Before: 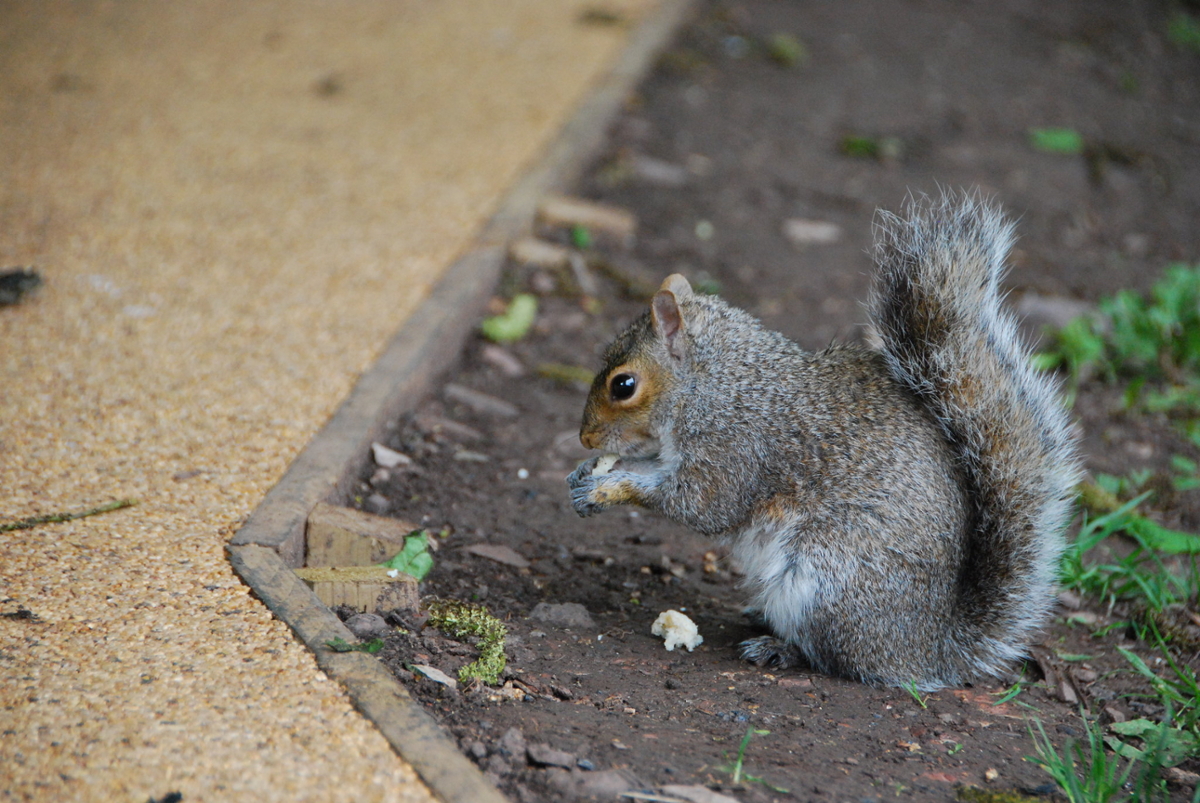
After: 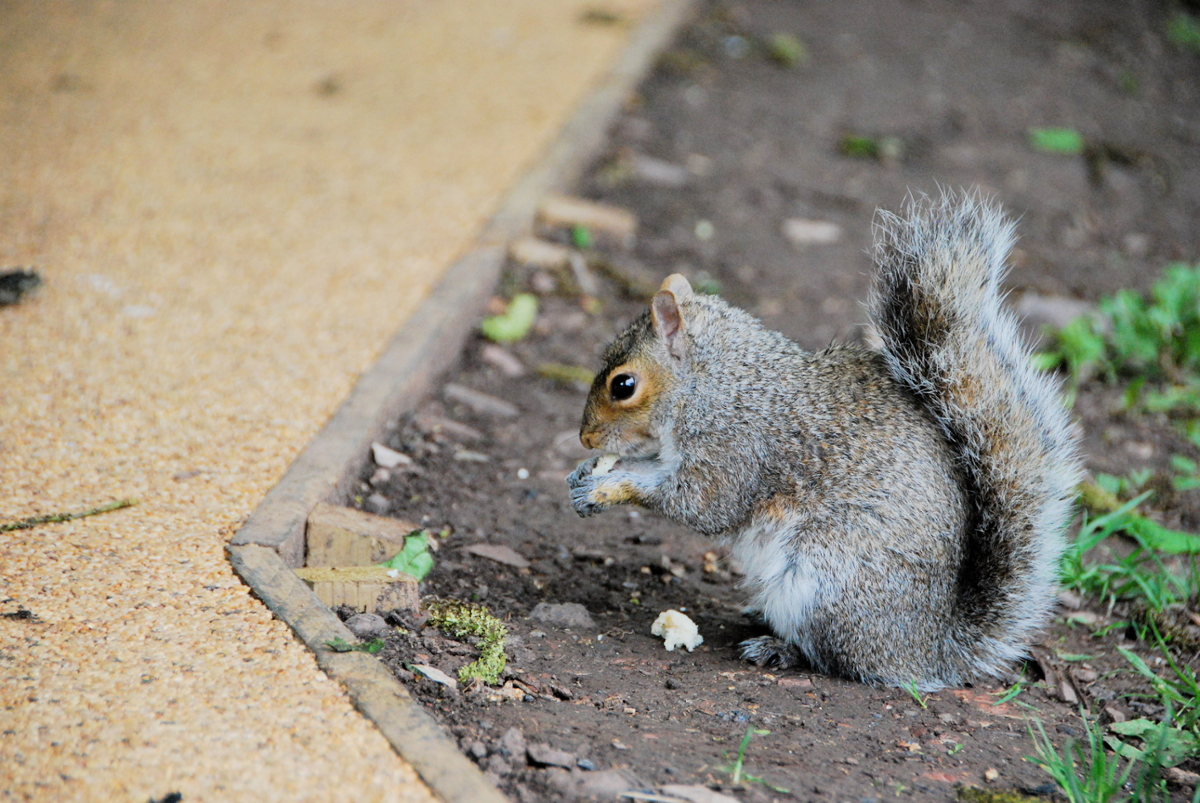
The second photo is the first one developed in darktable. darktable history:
filmic rgb: middle gray luminance 29.09%, black relative exposure -10.38 EV, white relative exposure 5.51 EV, threshold 3.02 EV, target black luminance 0%, hardness 3.93, latitude 2.51%, contrast 1.12, highlights saturation mix 4.08%, shadows ↔ highlights balance 14.57%, iterations of high-quality reconstruction 0, enable highlight reconstruction true
exposure: exposure 0.725 EV, compensate exposure bias true, compensate highlight preservation false
